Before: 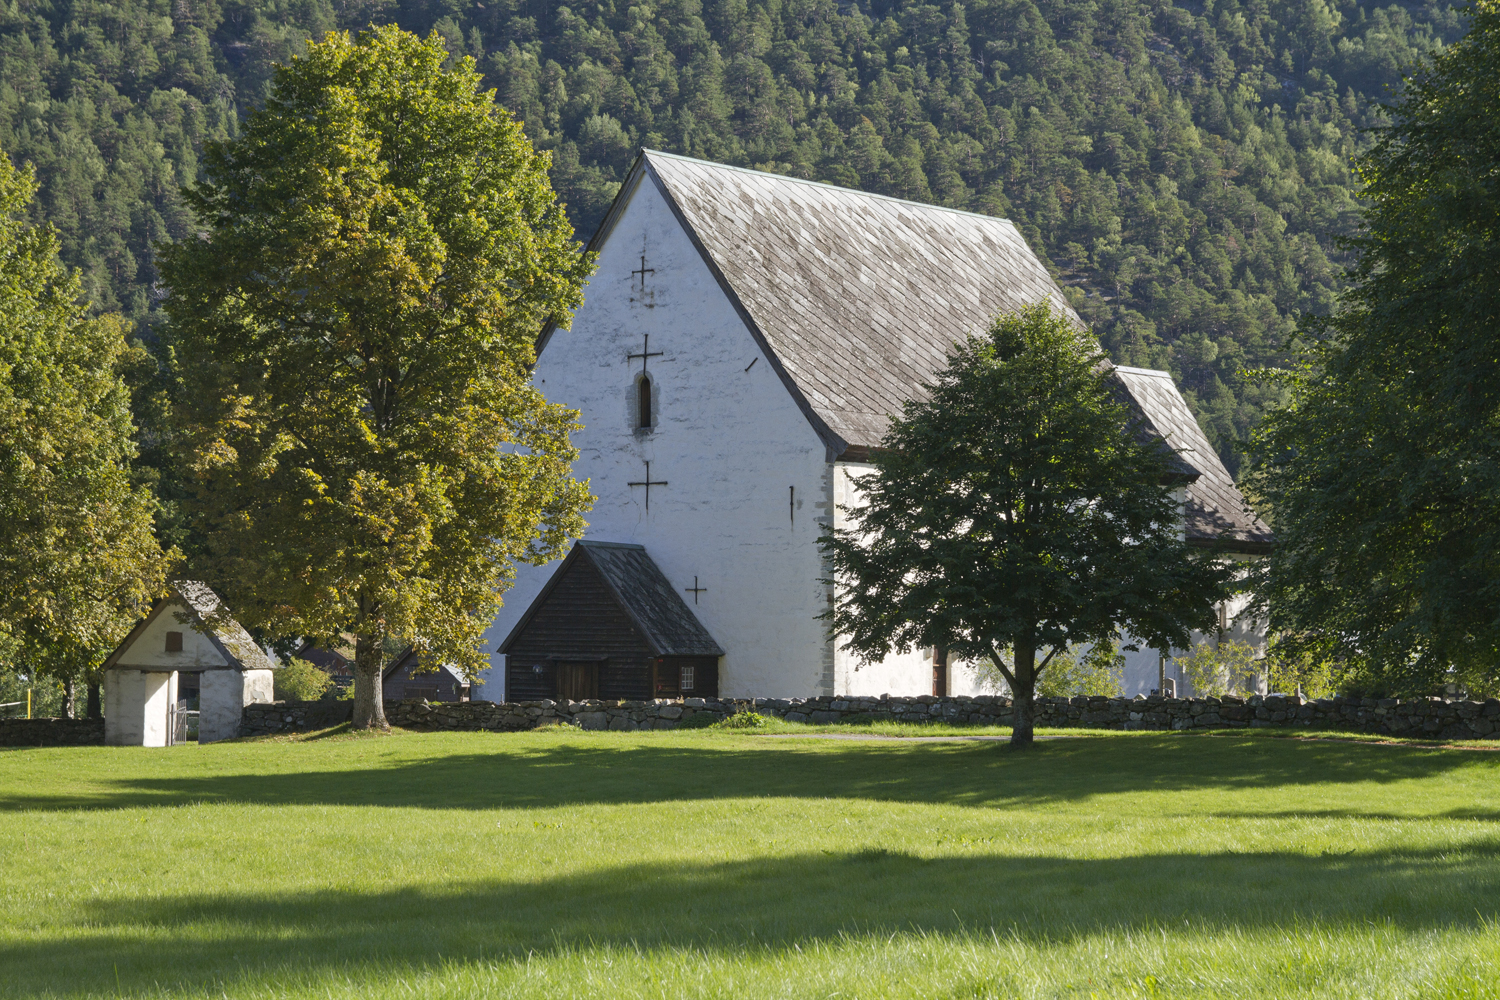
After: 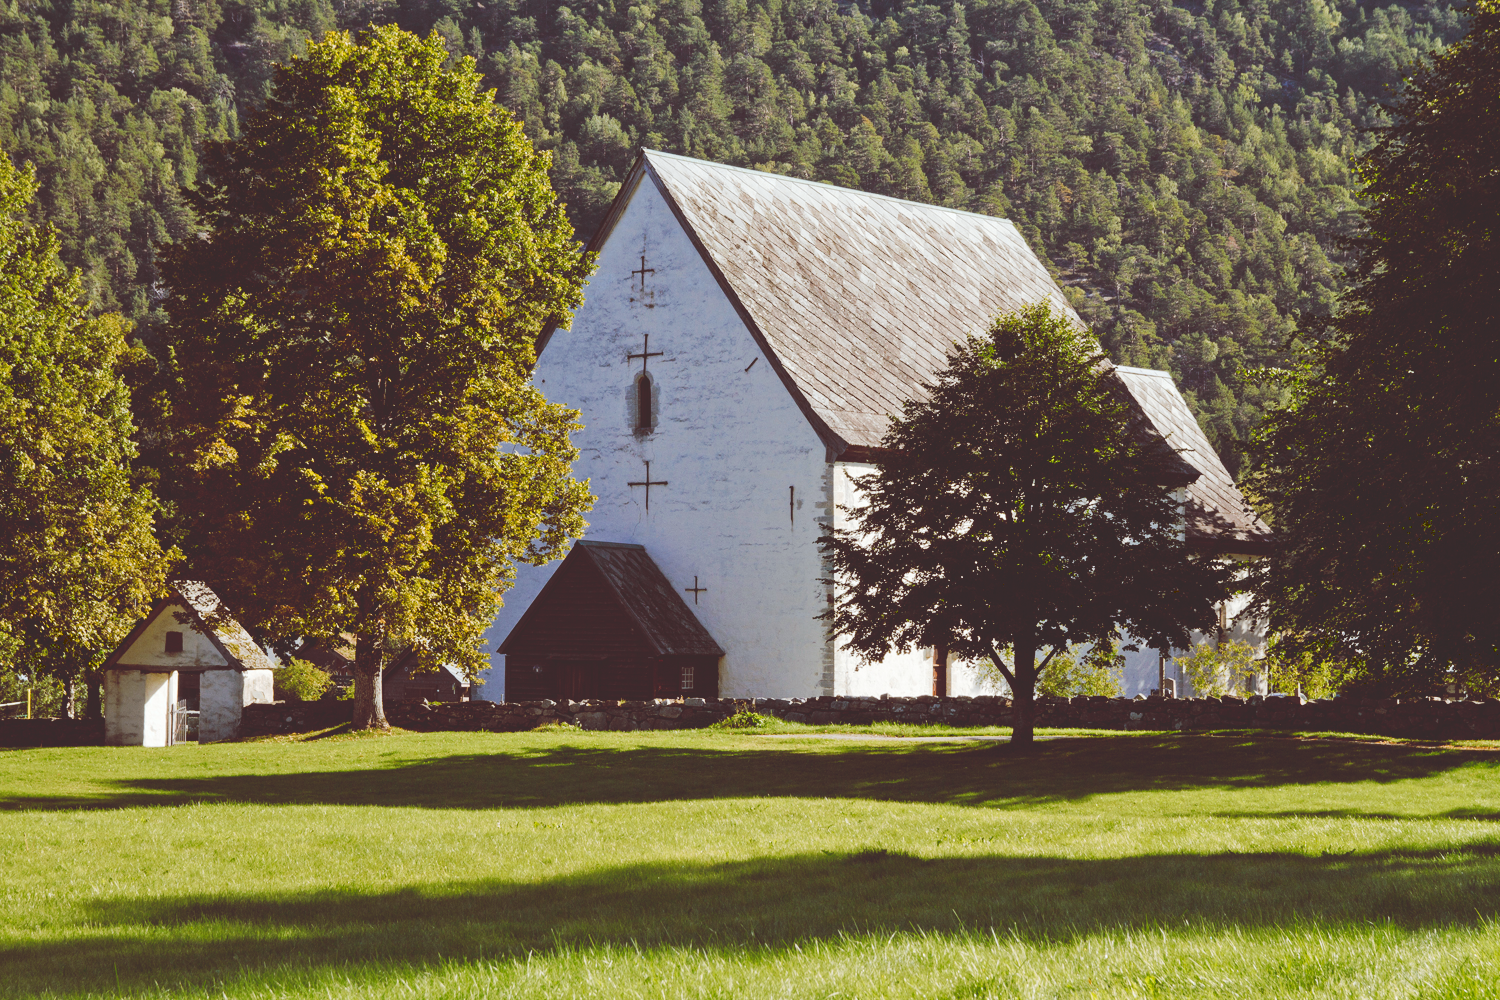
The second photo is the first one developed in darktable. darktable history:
tone curve: curves: ch0 [(0, 0) (0.003, 0.178) (0.011, 0.177) (0.025, 0.177) (0.044, 0.178) (0.069, 0.178) (0.1, 0.18) (0.136, 0.183) (0.177, 0.199) (0.224, 0.227) (0.277, 0.278) (0.335, 0.357) (0.399, 0.449) (0.468, 0.546) (0.543, 0.65) (0.623, 0.724) (0.709, 0.804) (0.801, 0.868) (0.898, 0.921) (1, 1)], preserve colors none
color look up table: target L [94.74, 95.08, 87.25, 87.79, 76.79, 54.02, 52.24, 52.19, 49.82, 29.69, 26.75, 7.028, 200.37, 94.85, 77.84, 70.85, 56.5, 56.63, 53.75, 47.99, 41.38, 35.36, 29.91, 31.1, 11.82, 6.615, 84.83, 65.49, 61.21, 63.75, 53.71, 48.31, 53.93, 49.27, 45.74, 46.06, 39.38, 31.93, 27.55, 33.33, 13.56, 14.67, 8.932, 74.64, 72.18, 59.55, 49.29, 44.66, 24.95], target a [-12, -6.388, -38.22, -47, -55.25, -35.87, -5.494, -26.04, -3.475, -12.43, -14.6, 39.29, 0, 3.366, 20.89, 22, 49.4, 36.27, 20.12, 53.96, 53.4, 35.47, 10.98, 9.374, 48.96, 38.09, 32.4, 0.281, 28.75, 70.3, 58.48, 15.17, 85.39, 31.08, 3.57, 62.82, 50.28, 37.21, 14.21, 51.34, 55.56, 60.85, 43.53, -28.74, -10.32, -16.75, -17.19, -0.054, -0.512], target b [64.57, 23.05, 67.59, -7.744, 26.33, 46.67, 46.4, 15.98, 38.15, 5.663, 45.52, 11.61, 0, 1.708, 9.135, 35.86, 31.45, 55.24, 19.83, 13.02, 70.58, 37.78, 51.04, 8.3, 19.87, 10.87, -19.89, 1.903, -3.586, -52.93, -10.41, -70.74, -60.32, -21.22, 3.386, -36.78, -11.64, -5.974, -38.13, -49.66, -34.12, -57.65, 14.8, -28.87, -35.05, -50.12, -16.7, -35.92, -10.79], num patches 49
